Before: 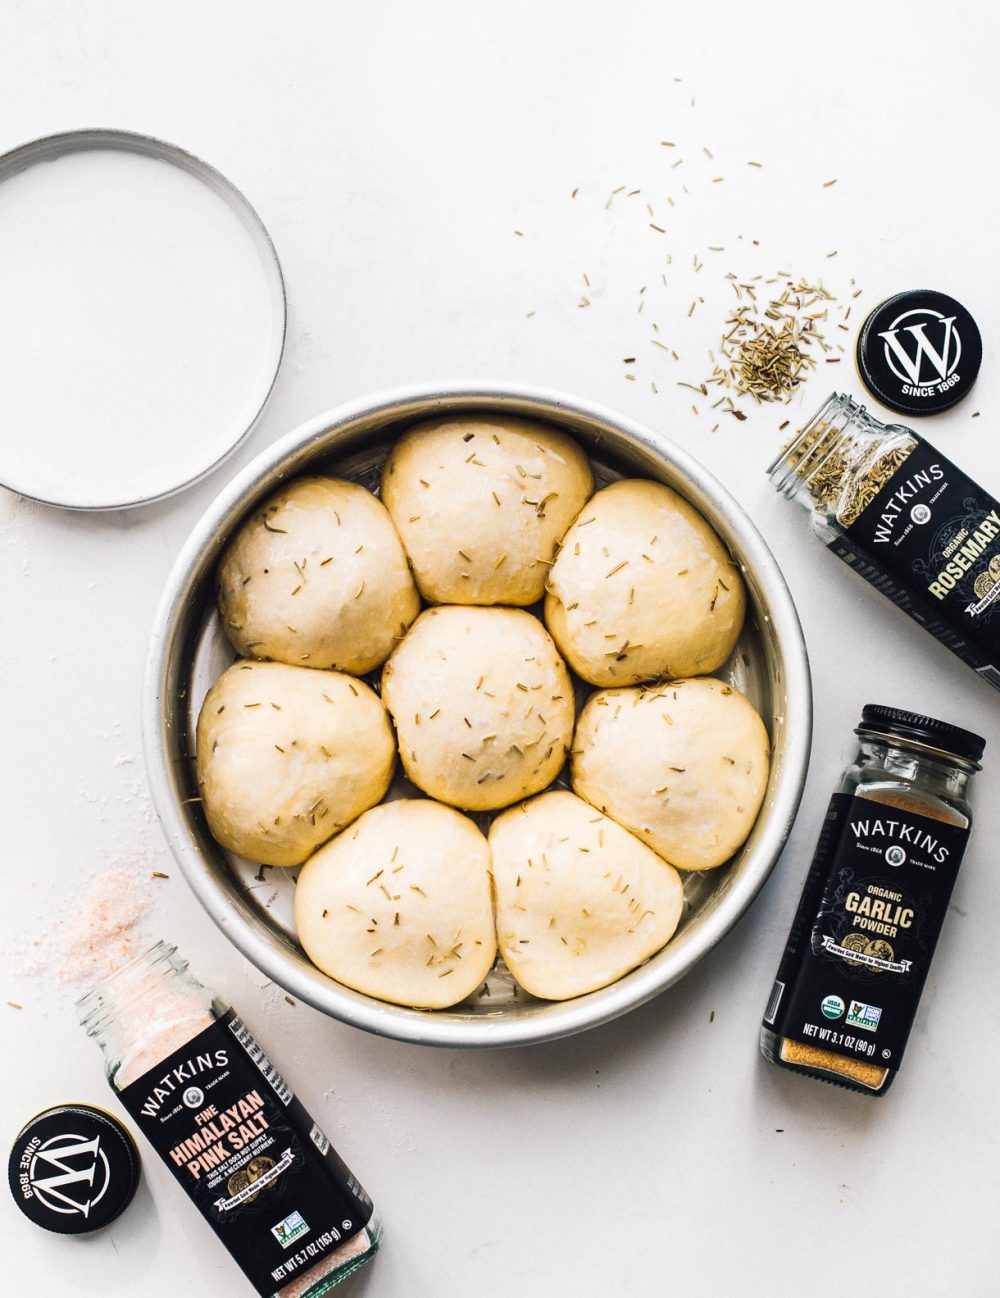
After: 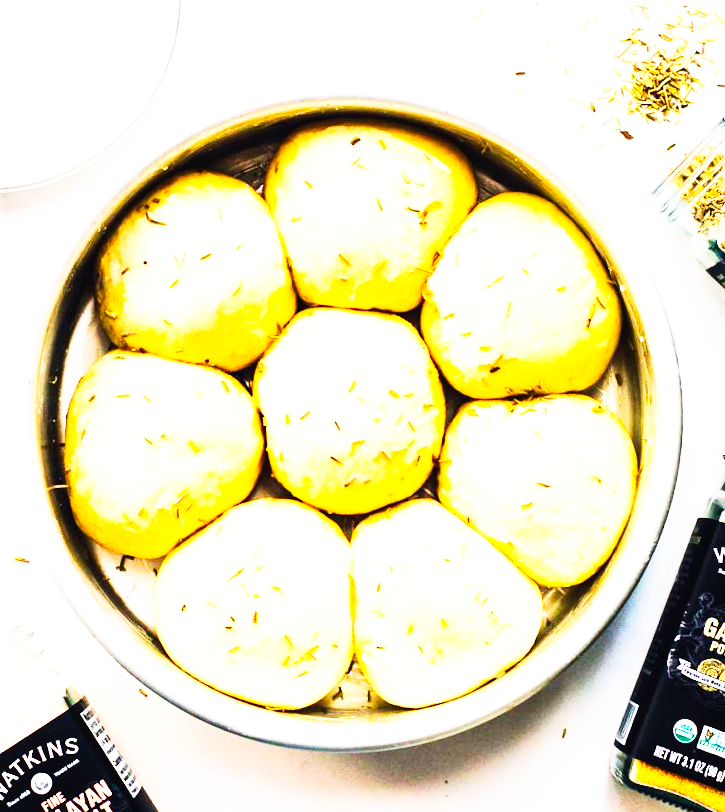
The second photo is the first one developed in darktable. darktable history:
crop and rotate: angle -3.38°, left 9.858%, top 20.762%, right 12.124%, bottom 11.93%
velvia: on, module defaults
tone equalizer: -8 EV -0.379 EV, -7 EV -0.384 EV, -6 EV -0.331 EV, -5 EV -0.24 EV, -3 EV 0.211 EV, -2 EV 0.363 EV, -1 EV 0.38 EV, +0 EV 0.408 EV, edges refinement/feathering 500, mask exposure compensation -1.57 EV, preserve details no
base curve: curves: ch0 [(0, 0) (0.007, 0.004) (0.027, 0.03) (0.046, 0.07) (0.207, 0.54) (0.442, 0.872) (0.673, 0.972) (1, 1)], preserve colors none
contrast brightness saturation: contrast 0.203, brightness 0.15, saturation 0.149
color balance rgb: perceptual saturation grading › global saturation 29.425%, perceptual brilliance grading › mid-tones 9.239%, perceptual brilliance grading › shadows 15.502%, global vibrance 15.554%
